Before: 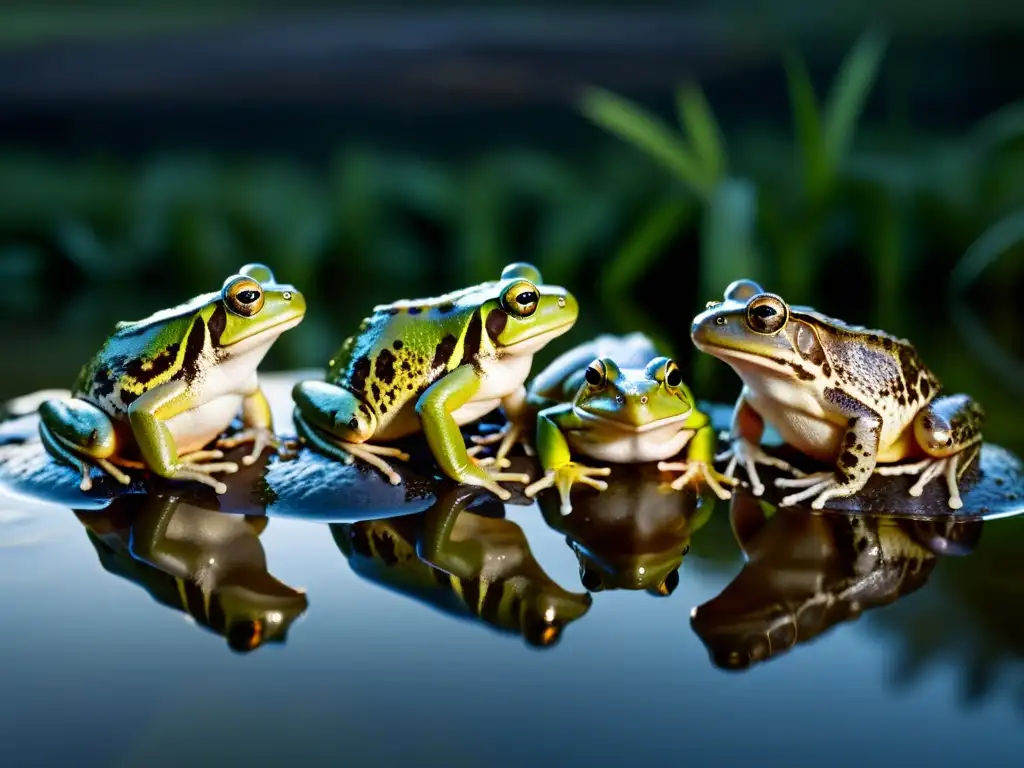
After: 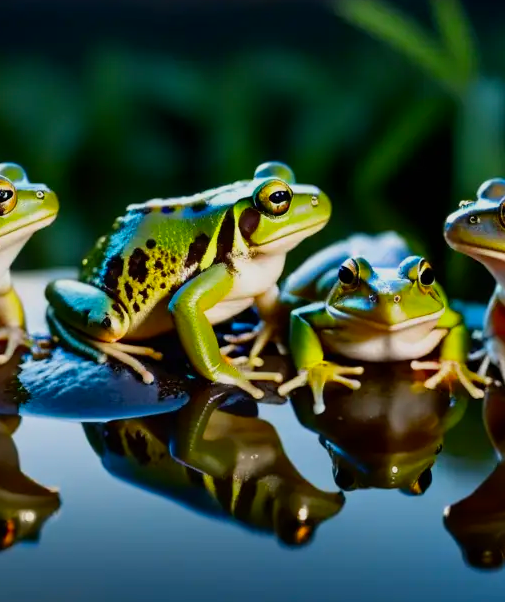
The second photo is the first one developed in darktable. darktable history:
crop and rotate: angle 0.018°, left 24.221%, top 13.173%, right 26.379%, bottom 8.472%
exposure: exposure -0.415 EV, compensate highlight preservation false
color correction: highlights b* 0.004, saturation 1.29
